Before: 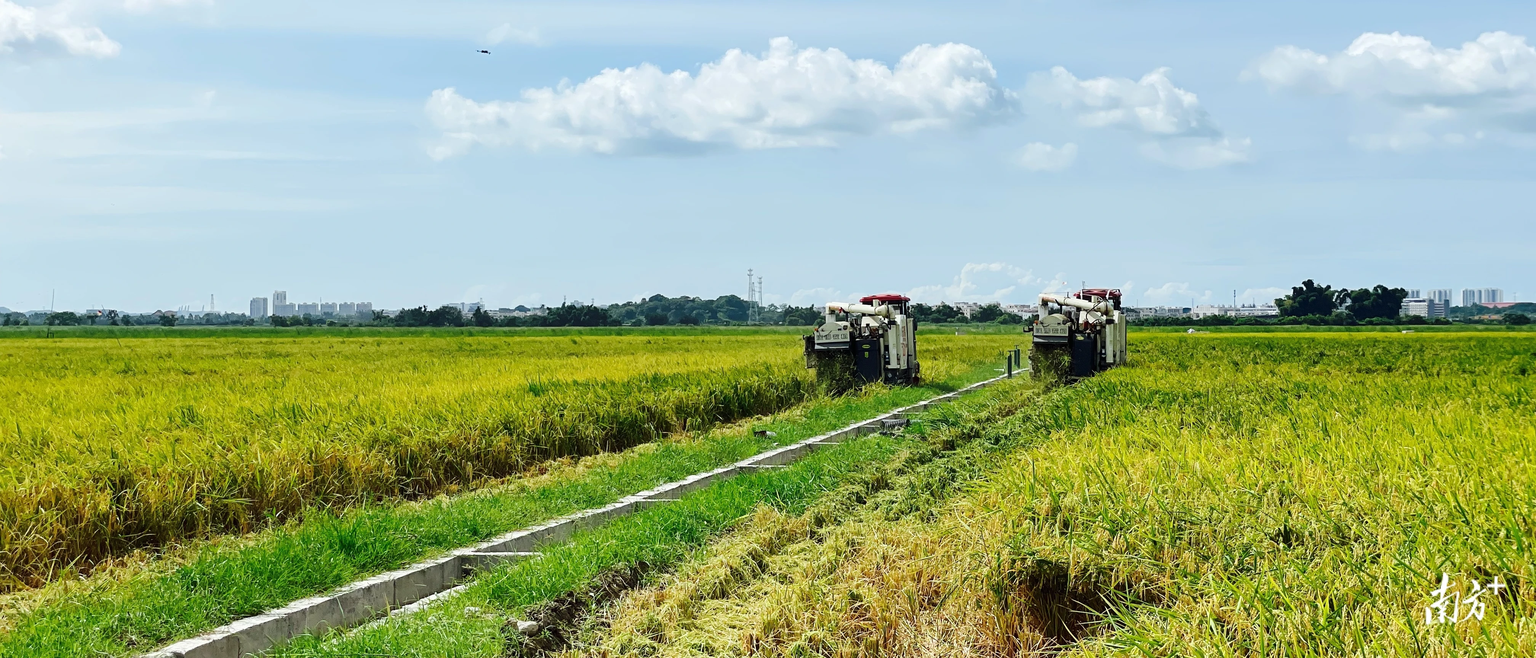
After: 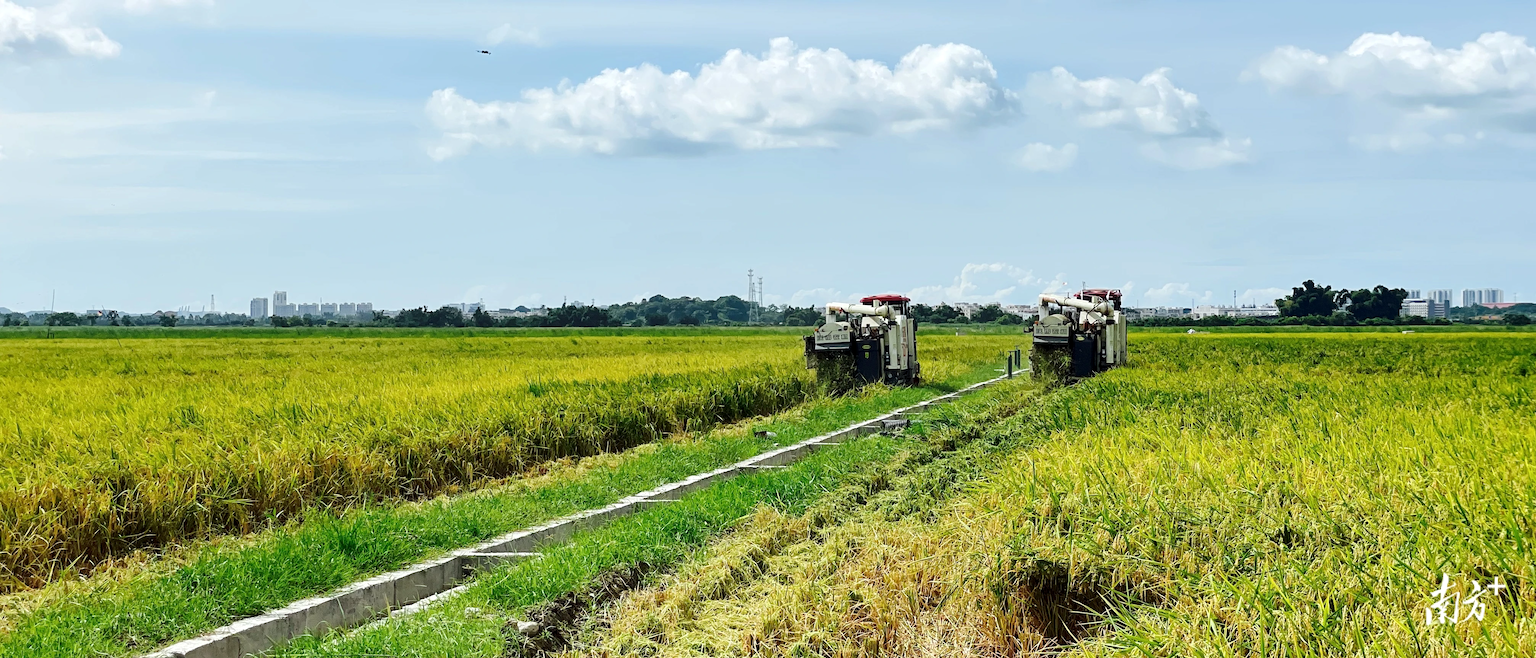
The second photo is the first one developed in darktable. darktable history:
local contrast: highlights 107%, shadows 98%, detail 120%, midtone range 0.2
